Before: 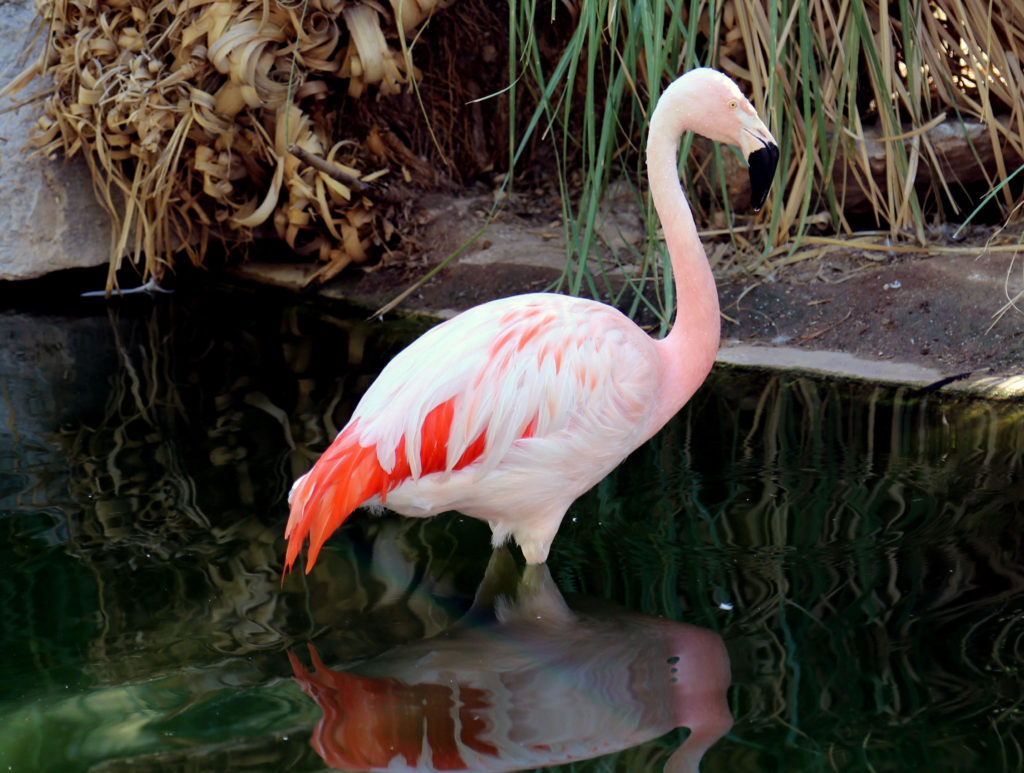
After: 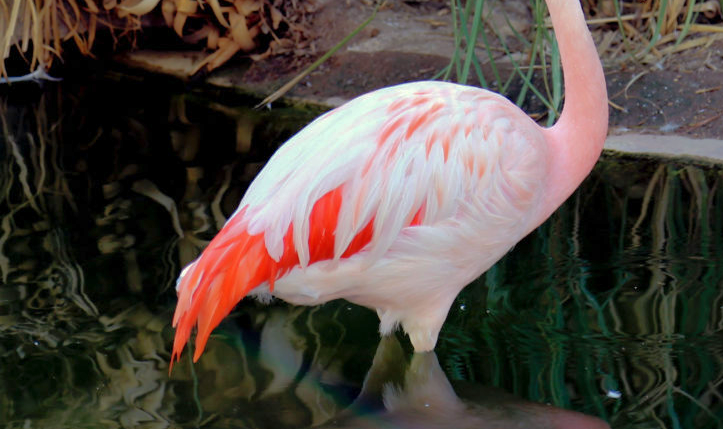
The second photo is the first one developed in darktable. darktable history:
crop: left 11.019%, top 27.465%, right 18.283%, bottom 16.997%
shadows and highlights: on, module defaults
